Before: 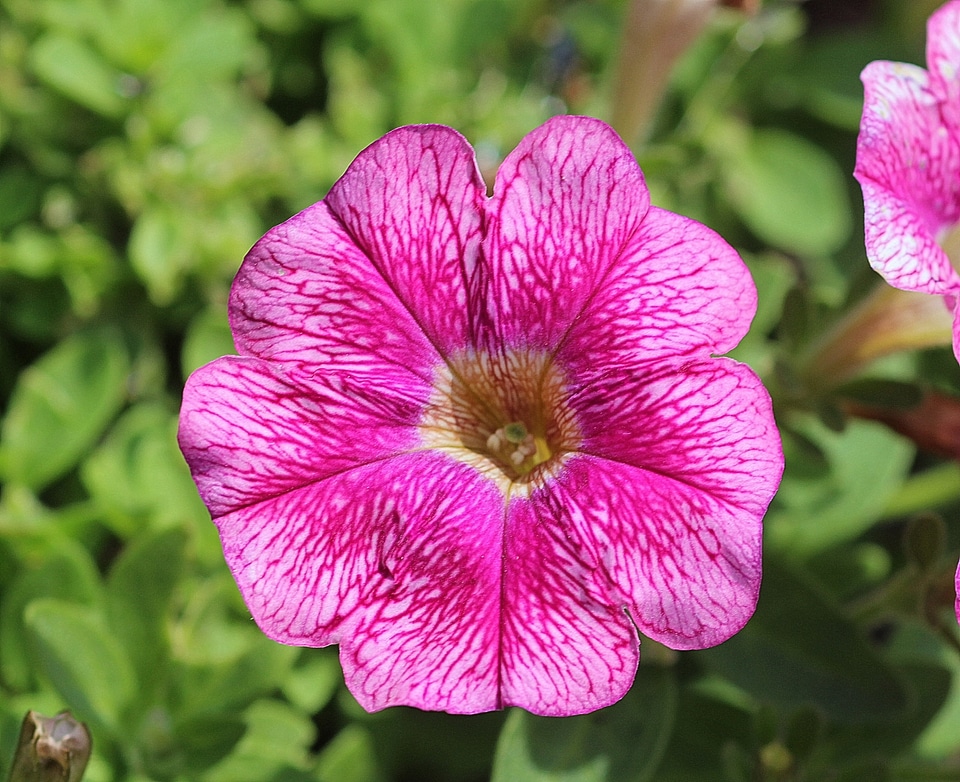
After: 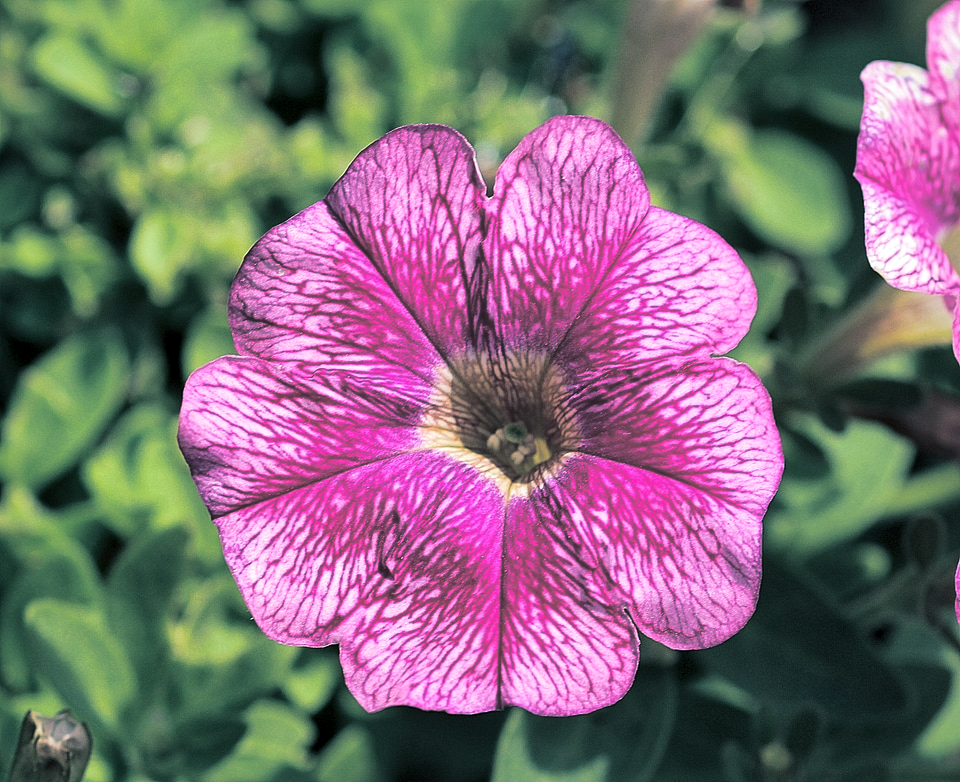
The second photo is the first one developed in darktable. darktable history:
split-toning: shadows › hue 205.2°, shadows › saturation 0.43, highlights › hue 54°, highlights › saturation 0.54
local contrast: mode bilateral grid, contrast 50, coarseness 50, detail 150%, midtone range 0.2
